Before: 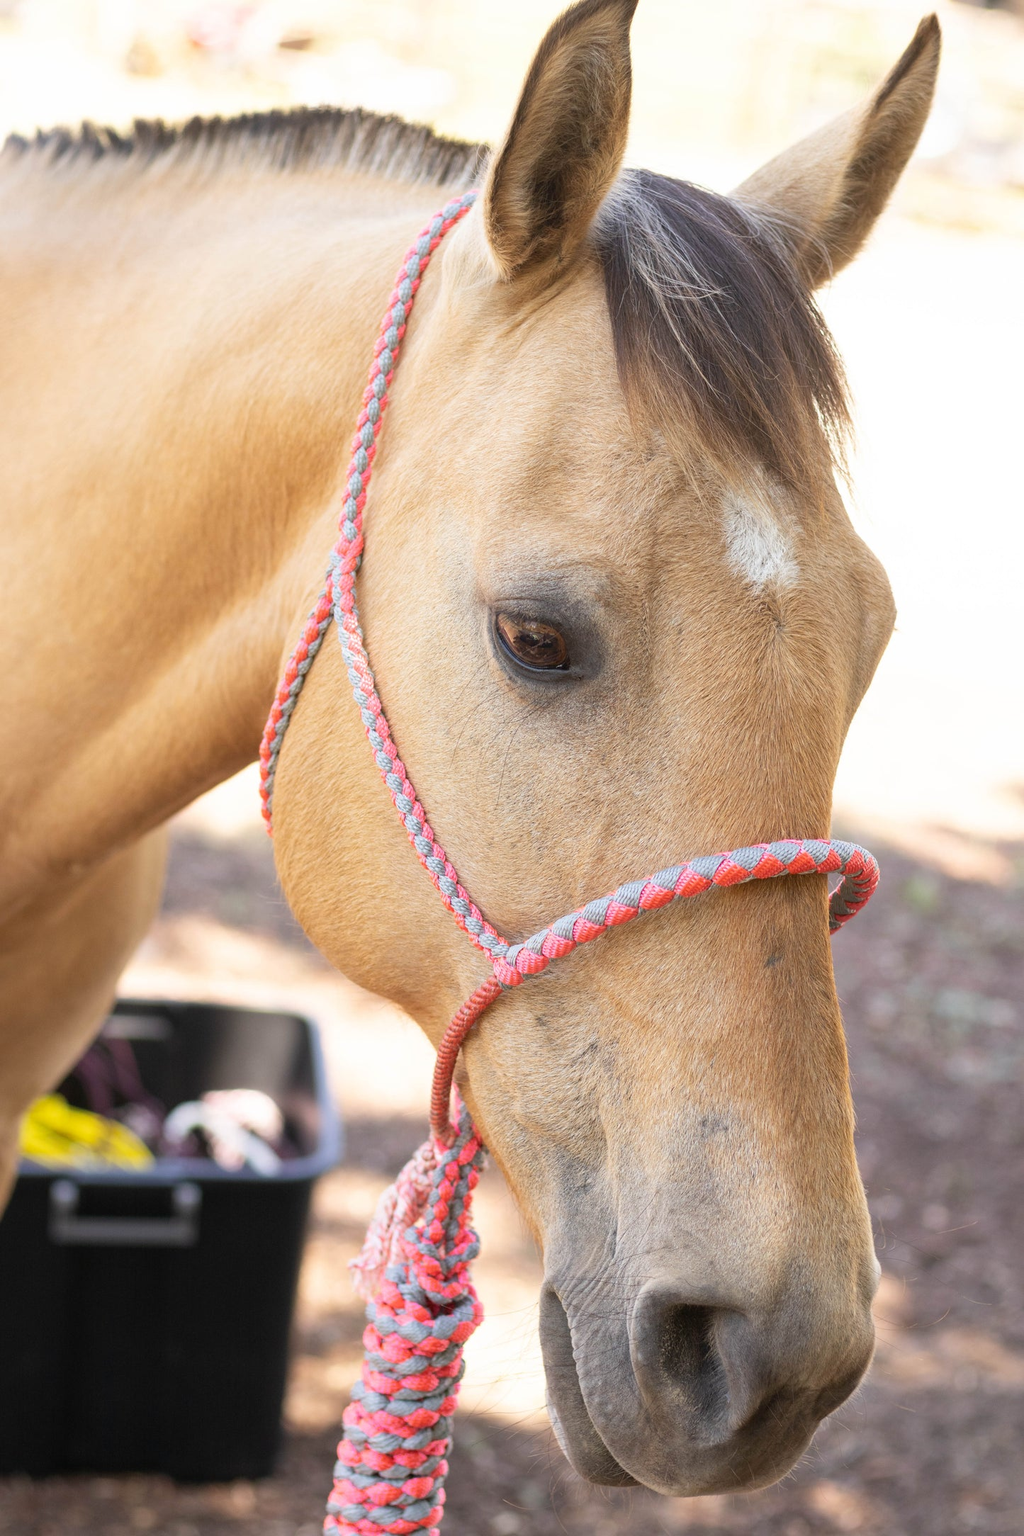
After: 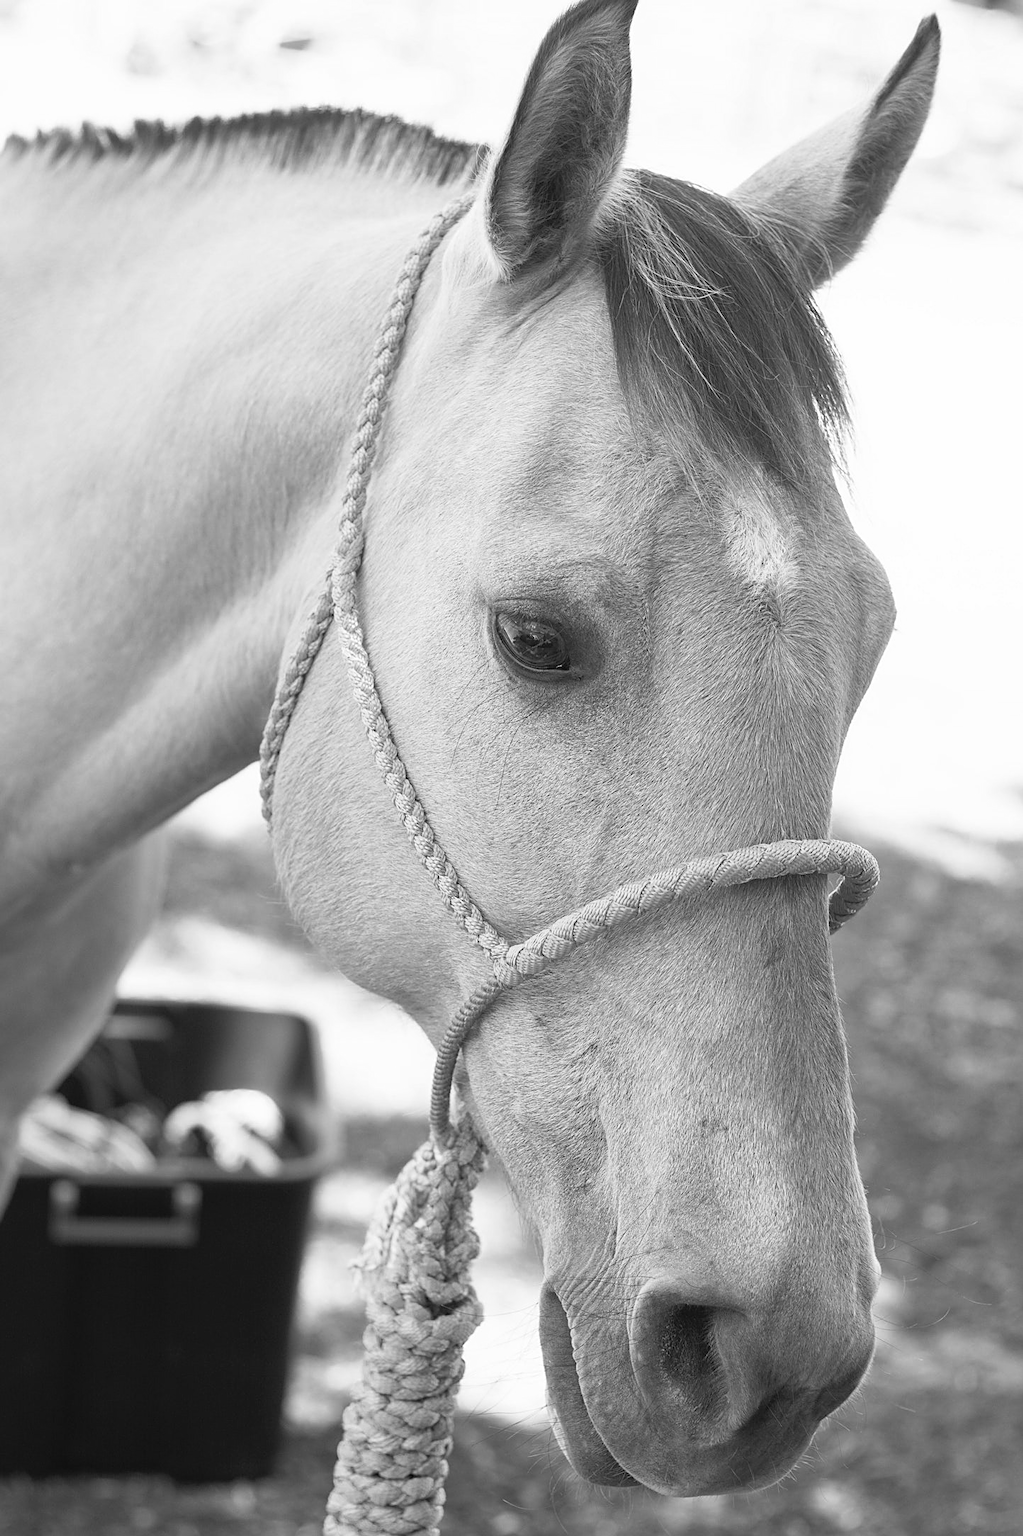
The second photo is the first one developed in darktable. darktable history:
sharpen: on, module defaults
white balance: red 0.974, blue 1.044
tone curve: curves: ch0 [(0, 0.024) (0.119, 0.146) (0.474, 0.464) (0.718, 0.721) (0.817, 0.839) (1, 0.998)]; ch1 [(0, 0) (0.377, 0.416) (0.439, 0.451) (0.477, 0.477) (0.501, 0.497) (0.538, 0.544) (0.58, 0.602) (0.664, 0.676) (0.783, 0.804) (1, 1)]; ch2 [(0, 0) (0.38, 0.405) (0.463, 0.456) (0.498, 0.497) (0.524, 0.535) (0.578, 0.576) (0.648, 0.665) (1, 1)], color space Lab, independent channels, preserve colors none
monochrome: on, module defaults
